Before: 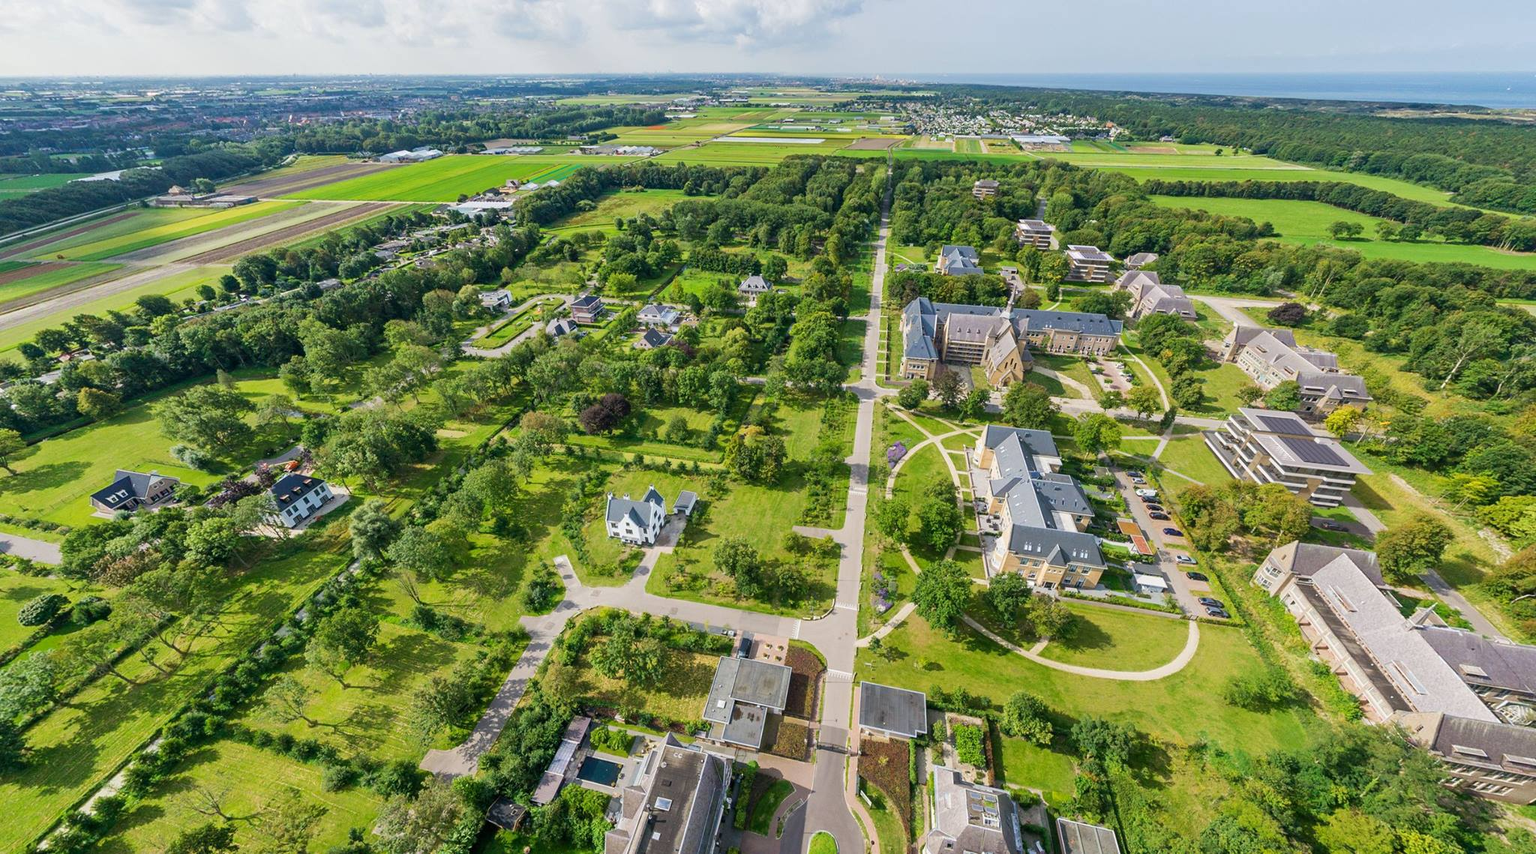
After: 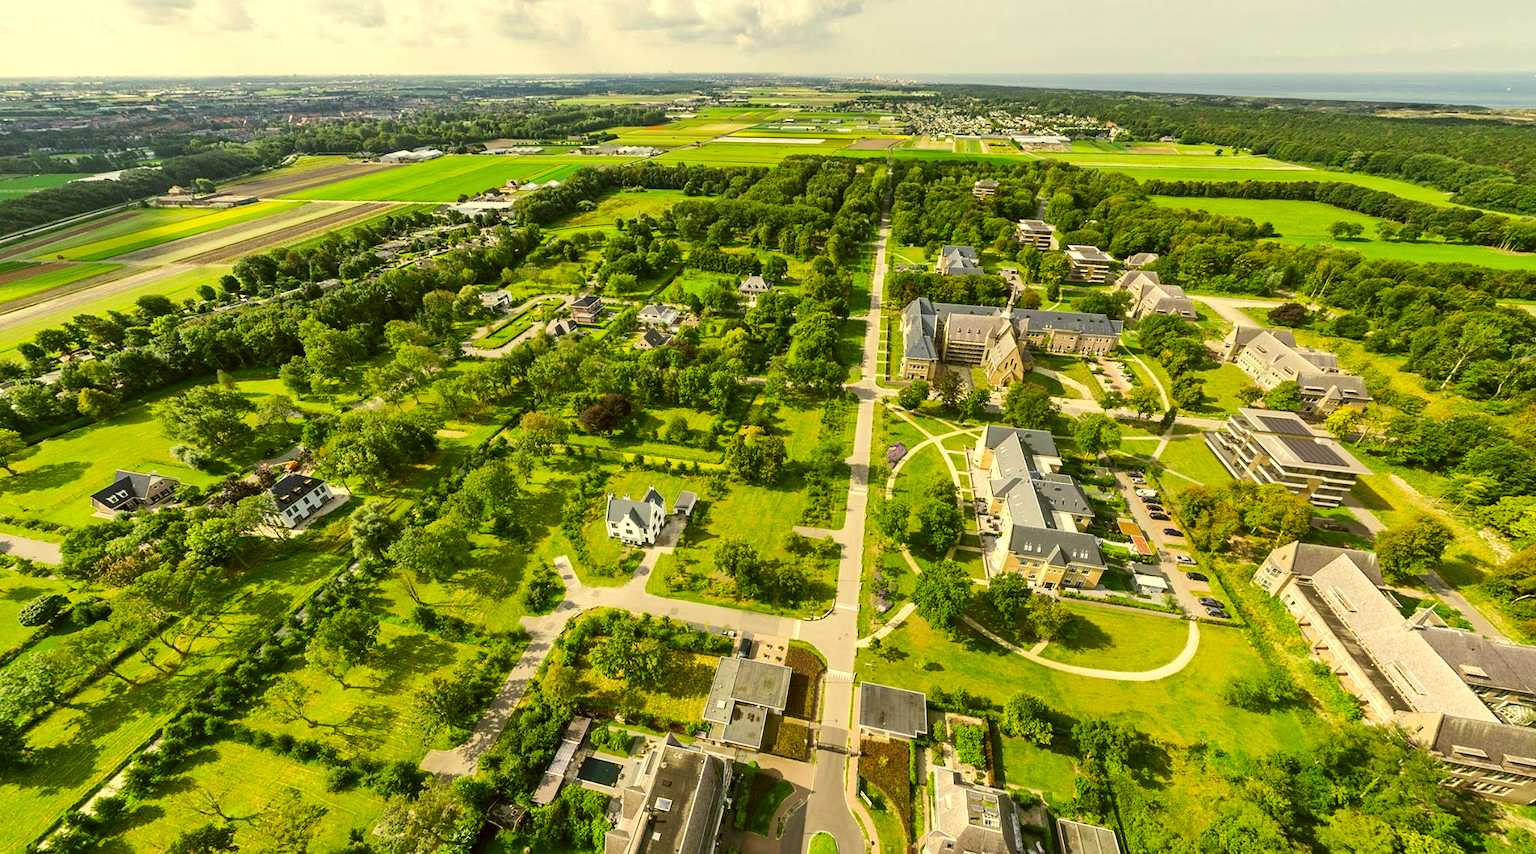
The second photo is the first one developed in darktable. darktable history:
shadows and highlights: shadows 37.27, highlights -28.18, soften with gaussian
color correction: highlights a* 0.162, highlights b* 29.53, shadows a* -0.162, shadows b* 21.09
tone equalizer: -8 EV -0.417 EV, -7 EV -0.389 EV, -6 EV -0.333 EV, -5 EV -0.222 EV, -3 EV 0.222 EV, -2 EV 0.333 EV, -1 EV 0.389 EV, +0 EV 0.417 EV, edges refinement/feathering 500, mask exposure compensation -1.57 EV, preserve details no
